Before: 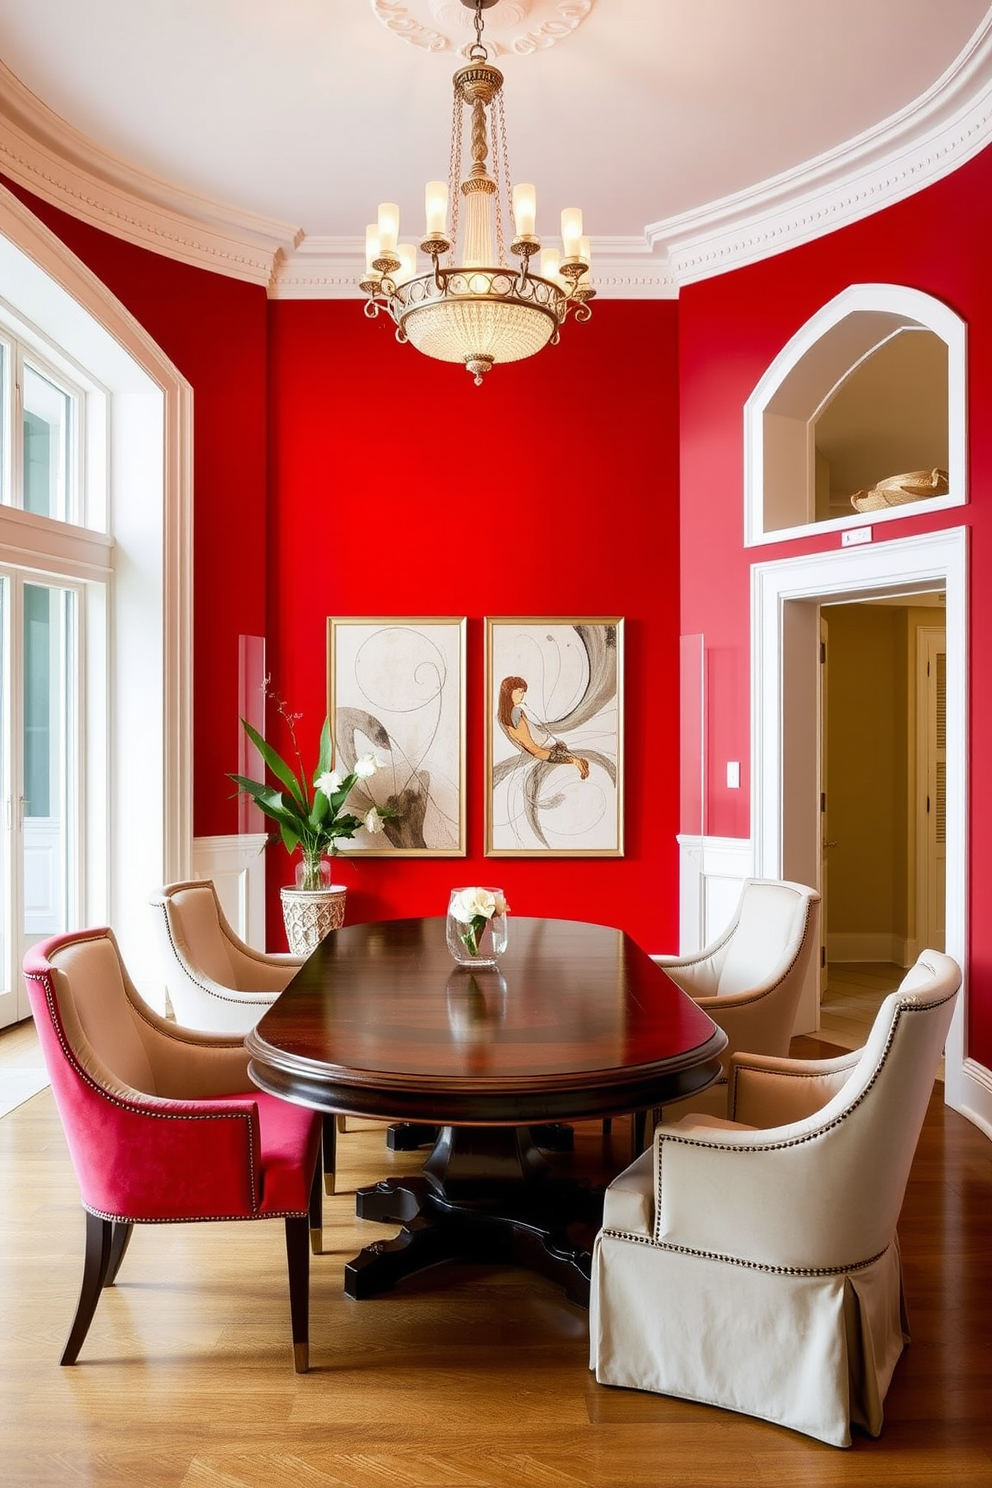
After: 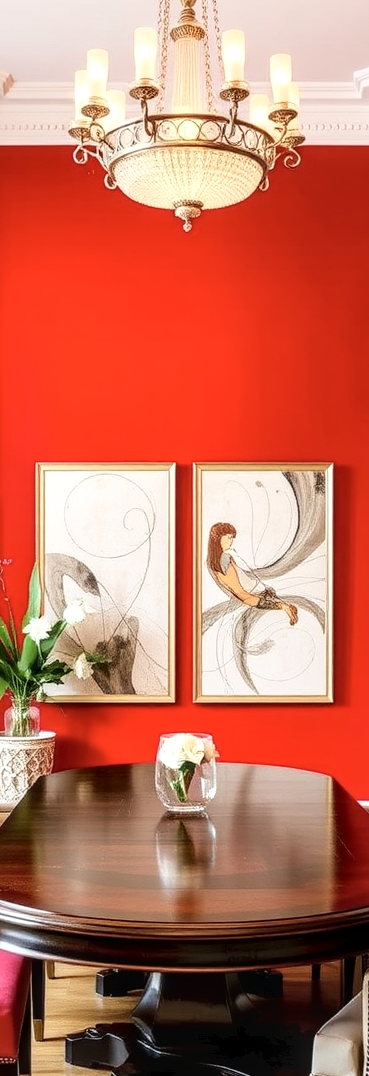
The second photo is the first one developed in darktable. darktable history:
local contrast: detail 130%
crop and rotate: left 29.36%, top 10.384%, right 33.439%, bottom 17.25%
tone curve: curves: ch0 [(0, 0) (0.003, 0.023) (0.011, 0.025) (0.025, 0.029) (0.044, 0.047) (0.069, 0.079) (0.1, 0.113) (0.136, 0.152) (0.177, 0.199) (0.224, 0.26) (0.277, 0.333) (0.335, 0.404) (0.399, 0.48) (0.468, 0.559) (0.543, 0.635) (0.623, 0.713) (0.709, 0.797) (0.801, 0.879) (0.898, 0.953) (1, 1)], color space Lab, independent channels, preserve colors none
